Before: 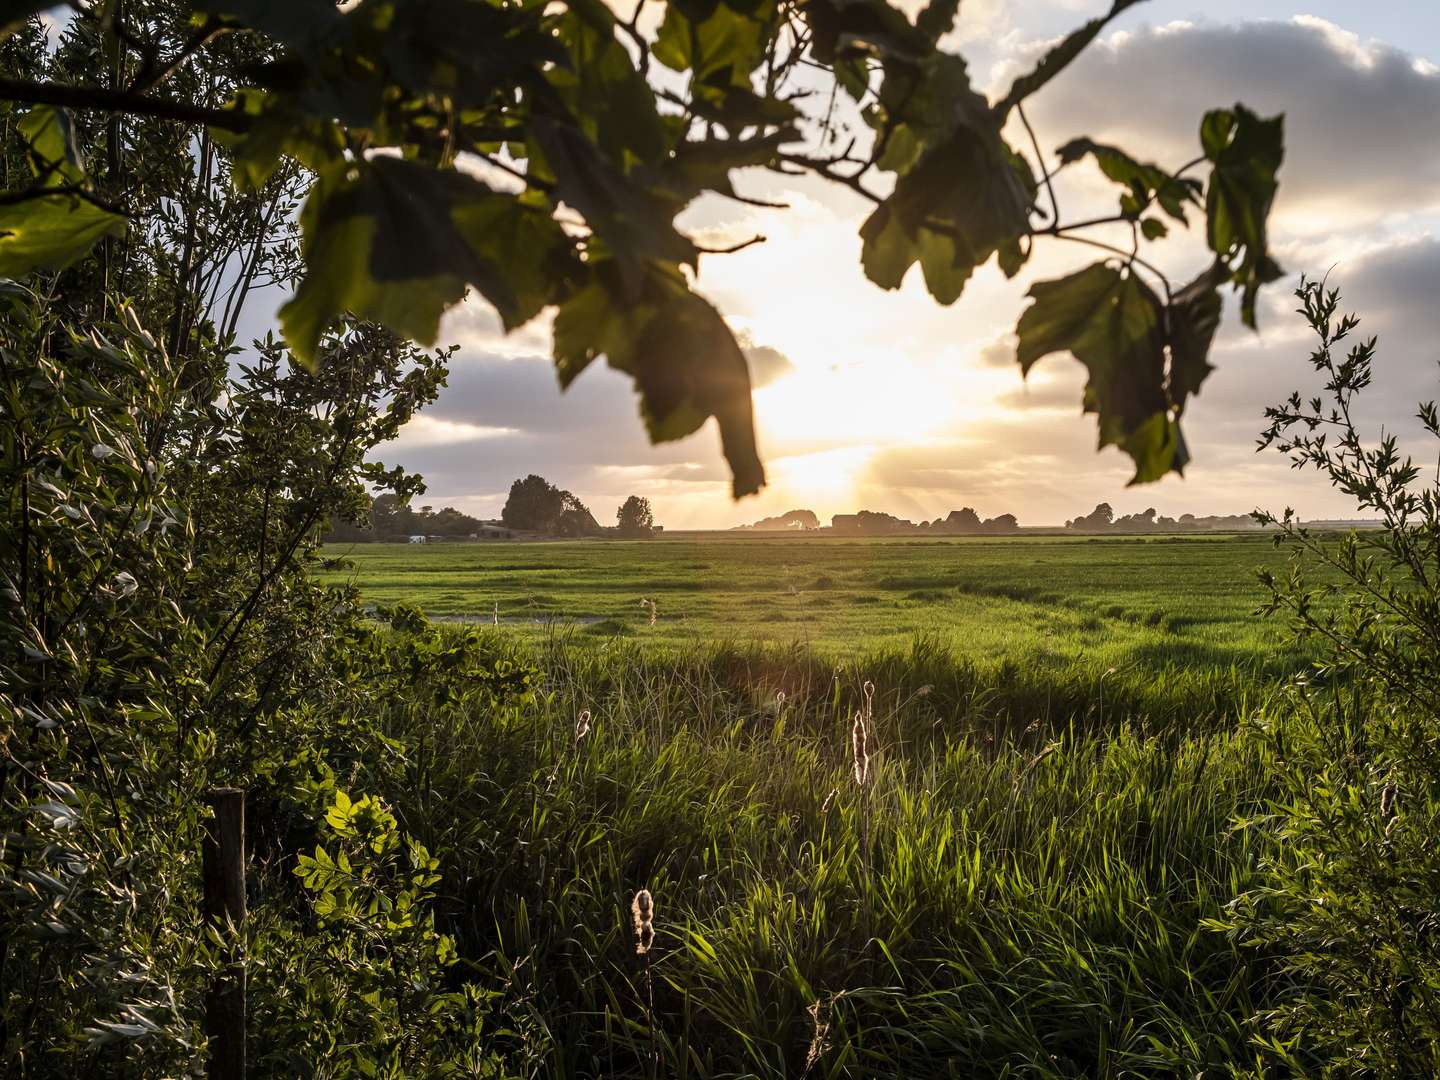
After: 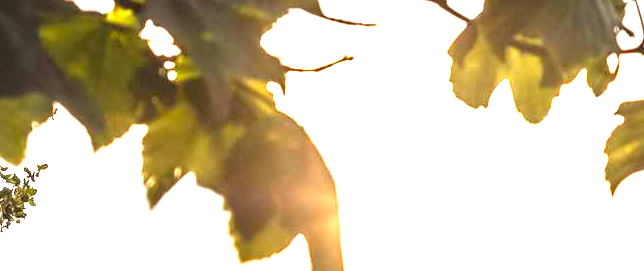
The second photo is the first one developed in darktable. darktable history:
crop: left 28.64%, top 16.832%, right 26.637%, bottom 58.055%
exposure: black level correction 0, exposure 1.2 EV, compensate exposure bias true, compensate highlight preservation false
levels: levels [0, 0.352, 0.703]
